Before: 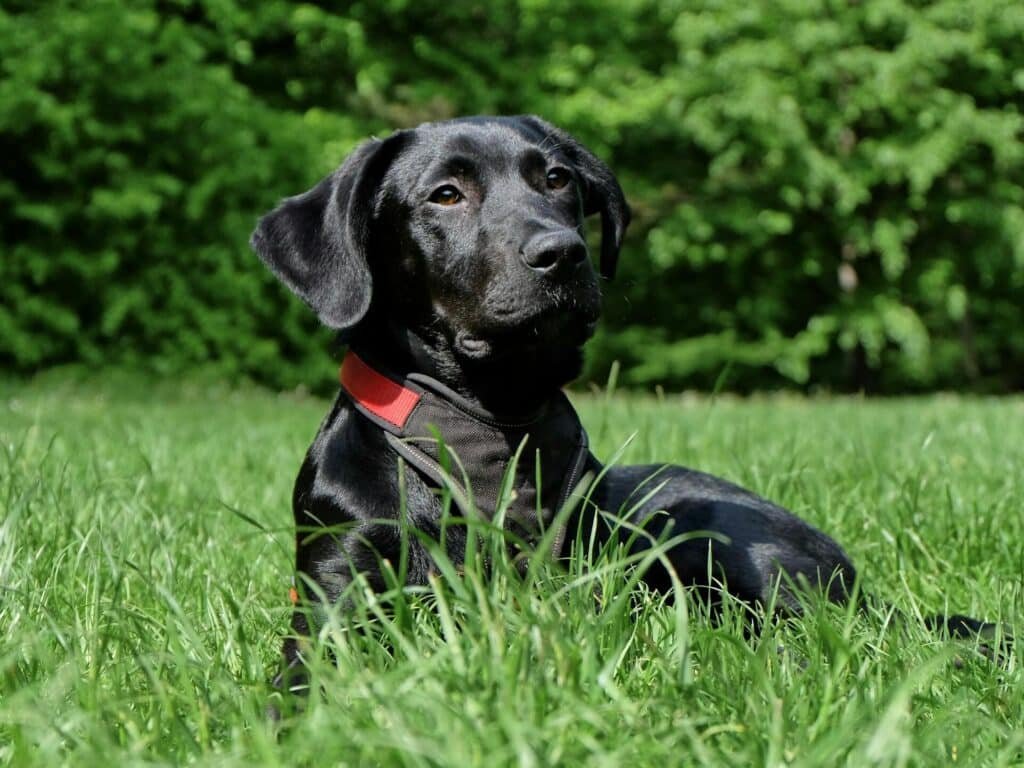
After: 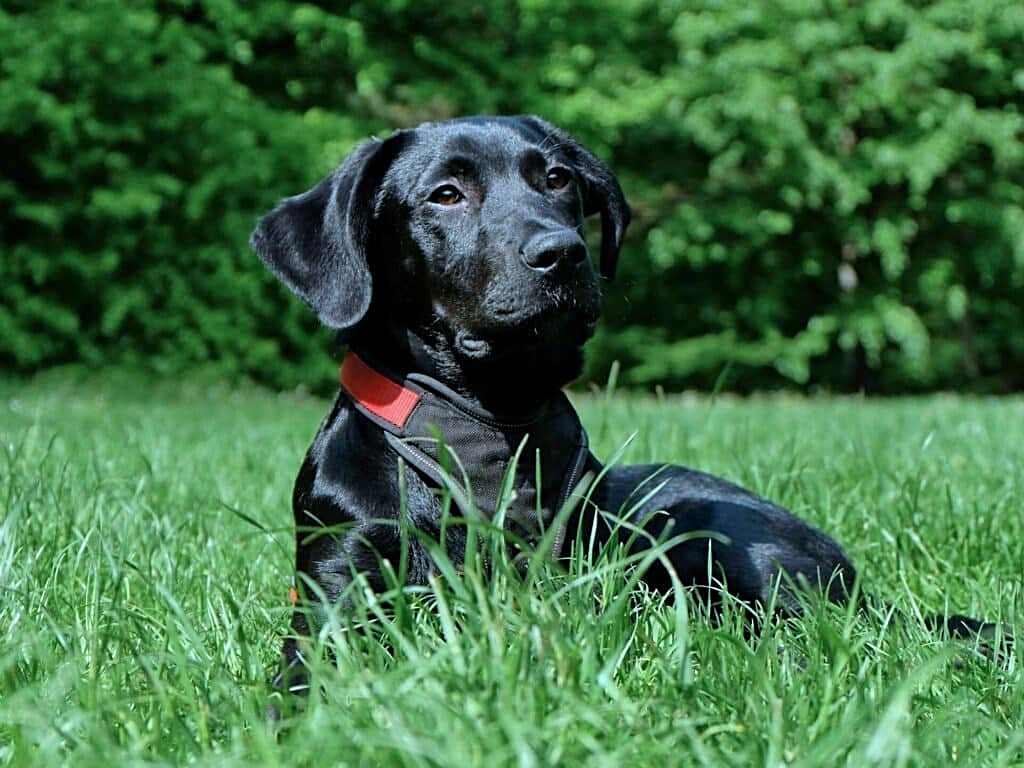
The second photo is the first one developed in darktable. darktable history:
sharpen: on, module defaults
color calibration: output R [1.063, -0.012, -0.003, 0], output G [0, 1.022, 0.021, 0], output B [-0.079, 0.047, 1, 0], illuminant custom, x 0.389, y 0.387, temperature 3838.64 K
